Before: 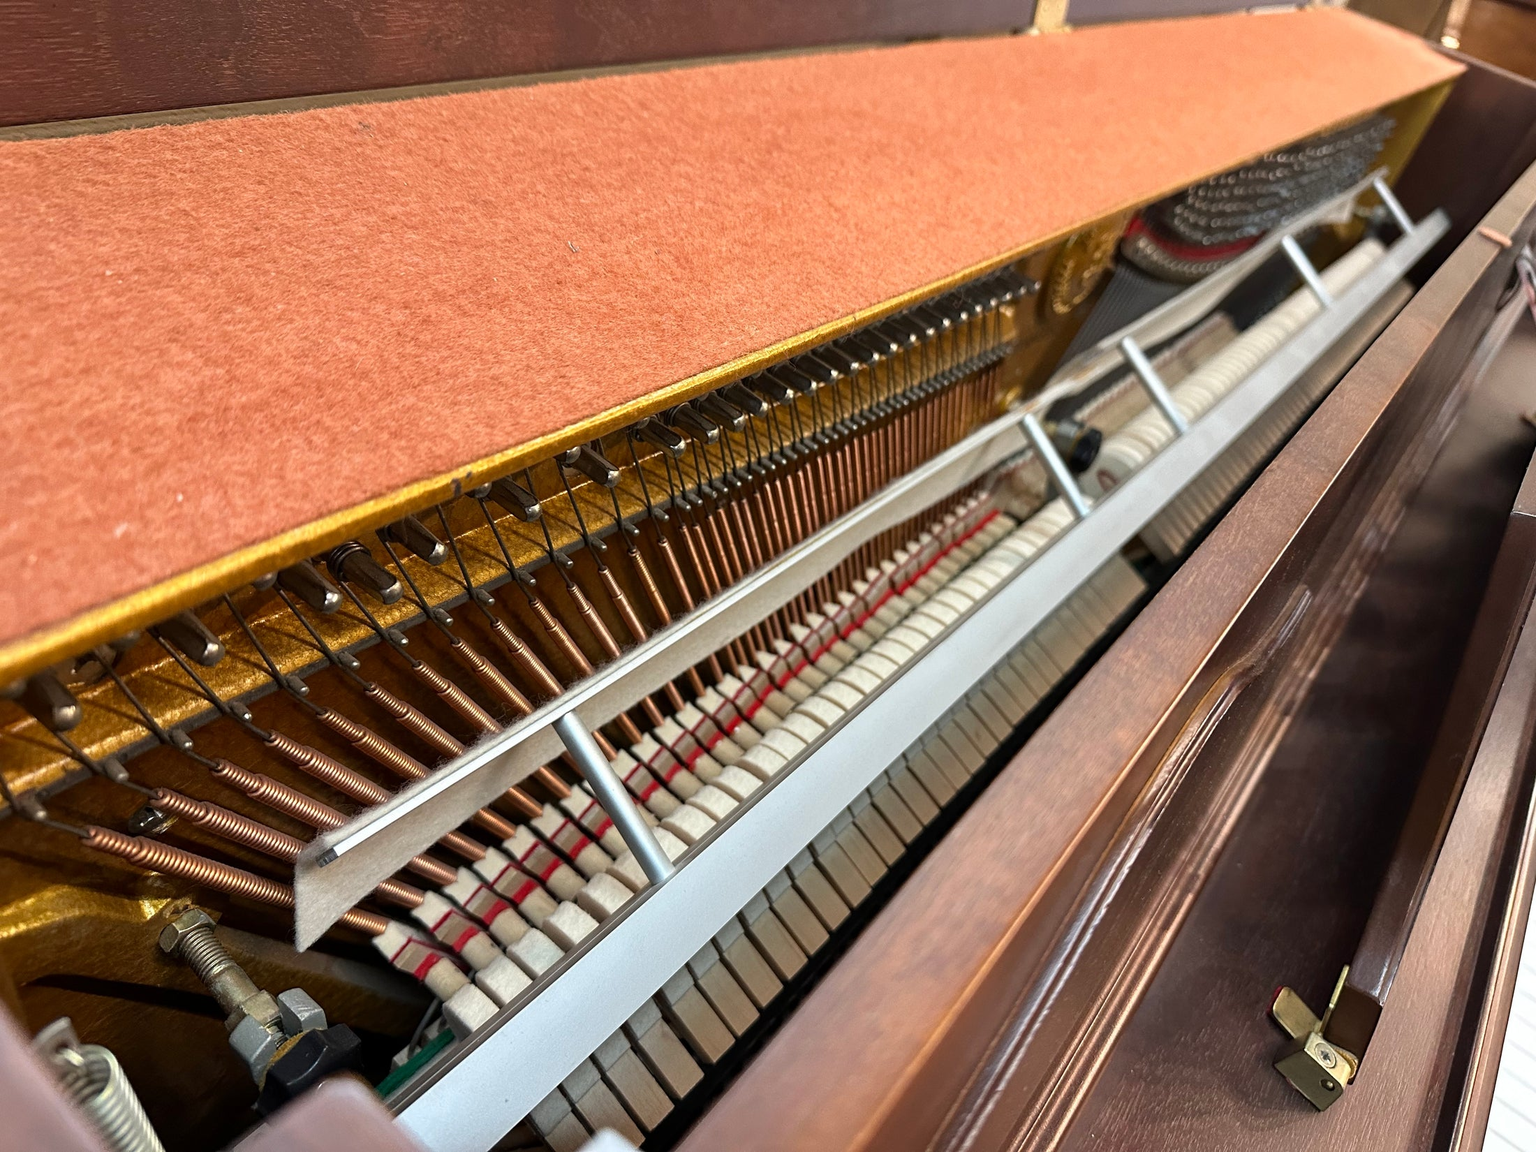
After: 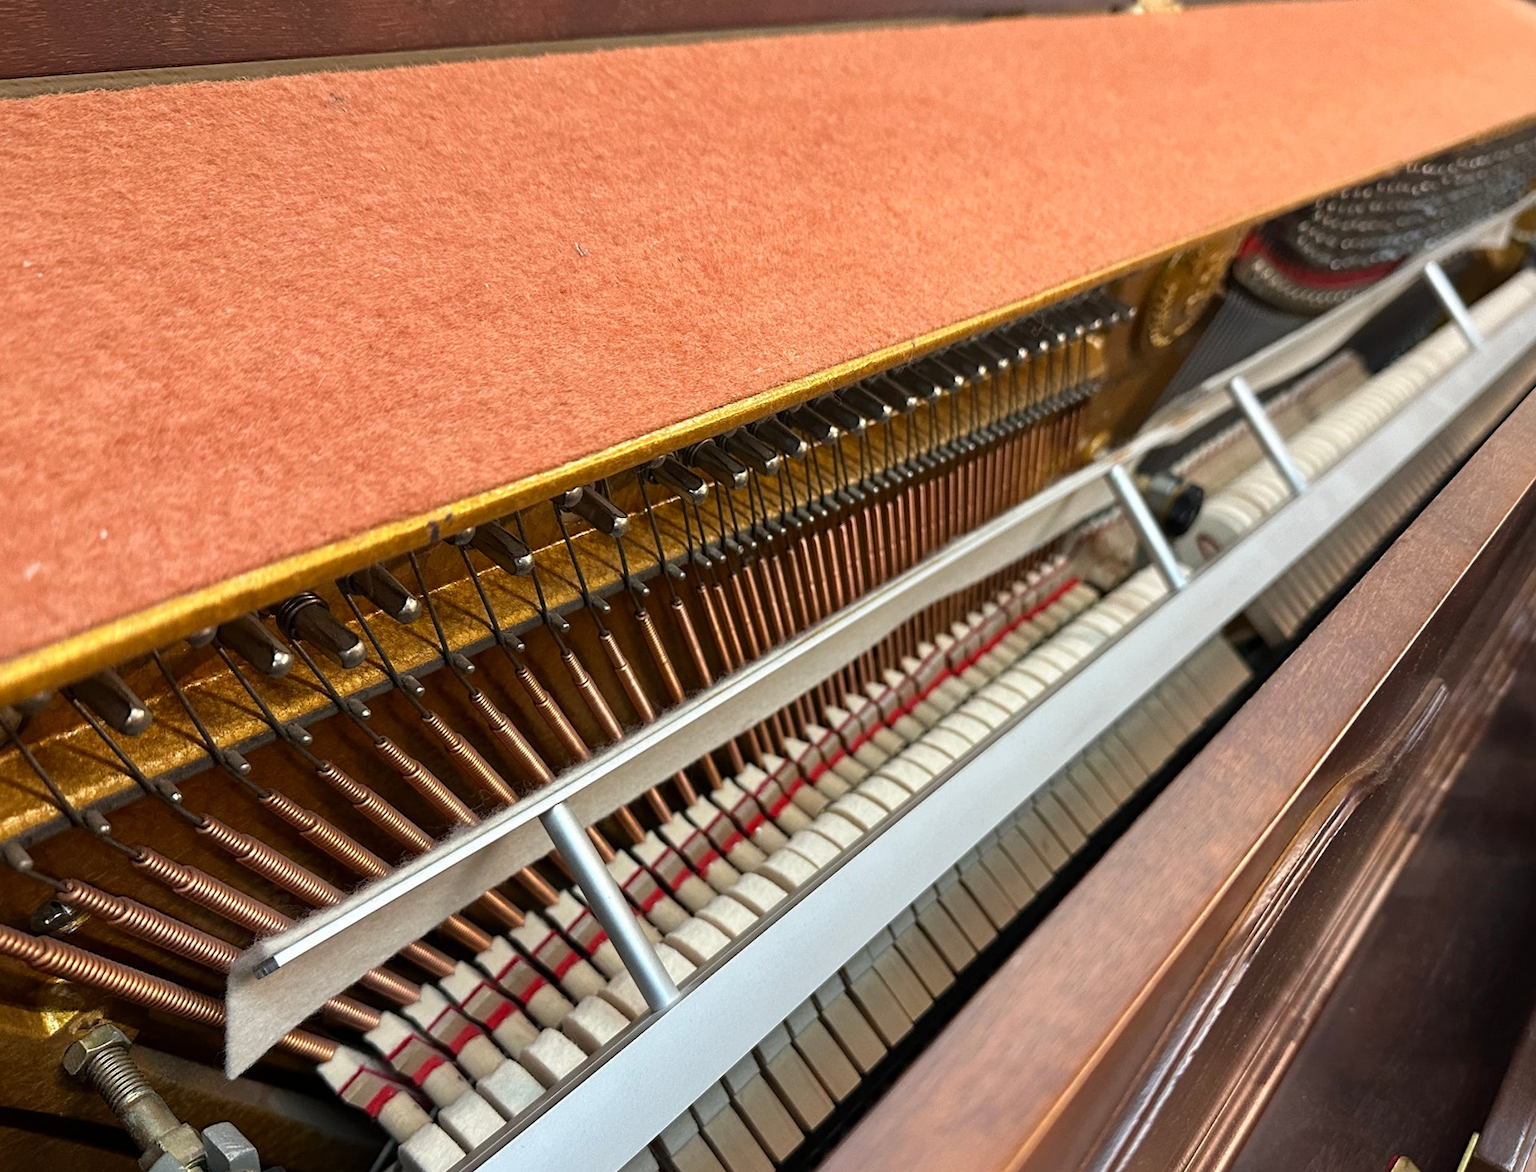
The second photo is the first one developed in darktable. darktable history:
crop and rotate: left 7.196%, top 4.574%, right 10.605%, bottom 13.178%
rotate and perspective: rotation 1.72°, automatic cropping off
